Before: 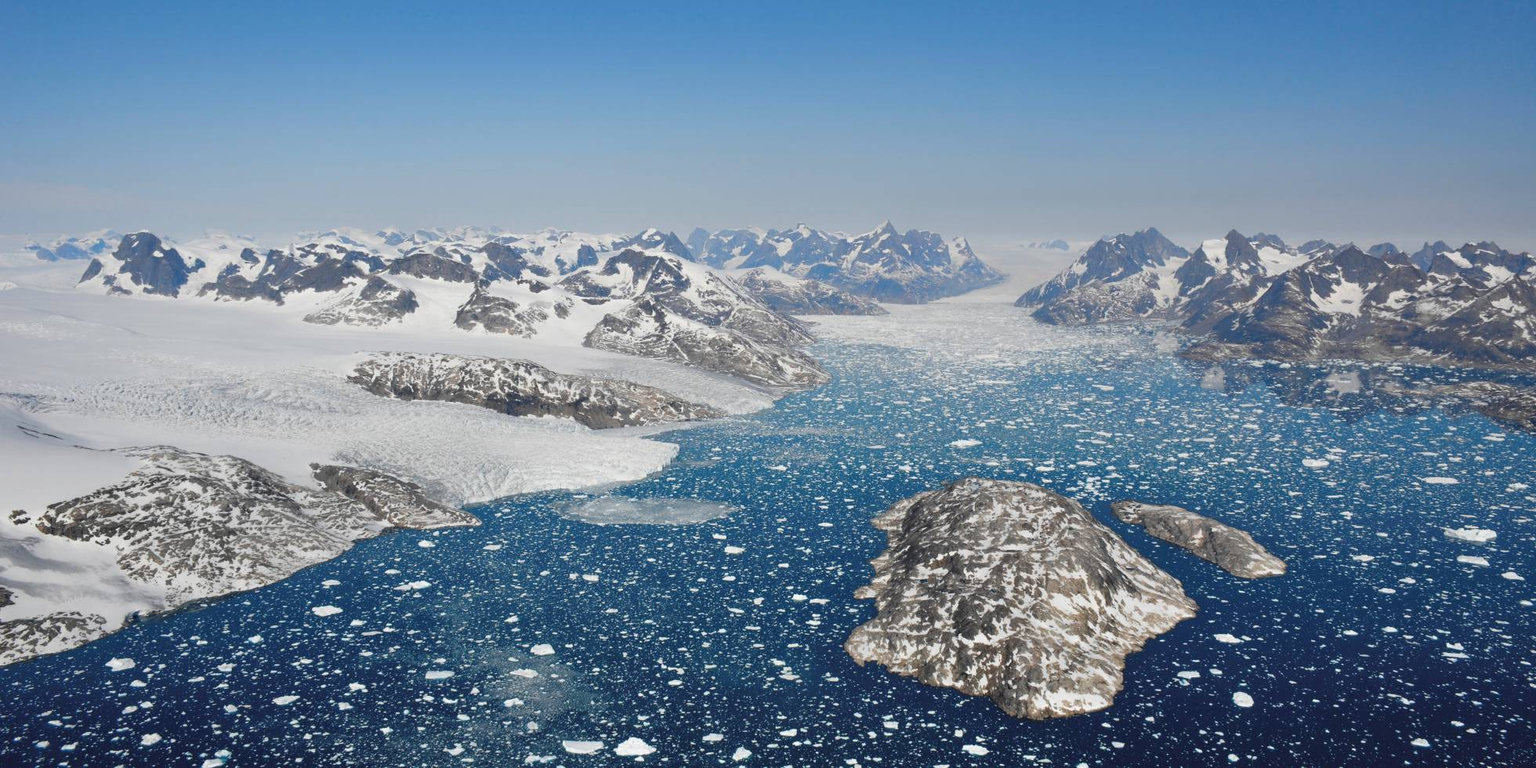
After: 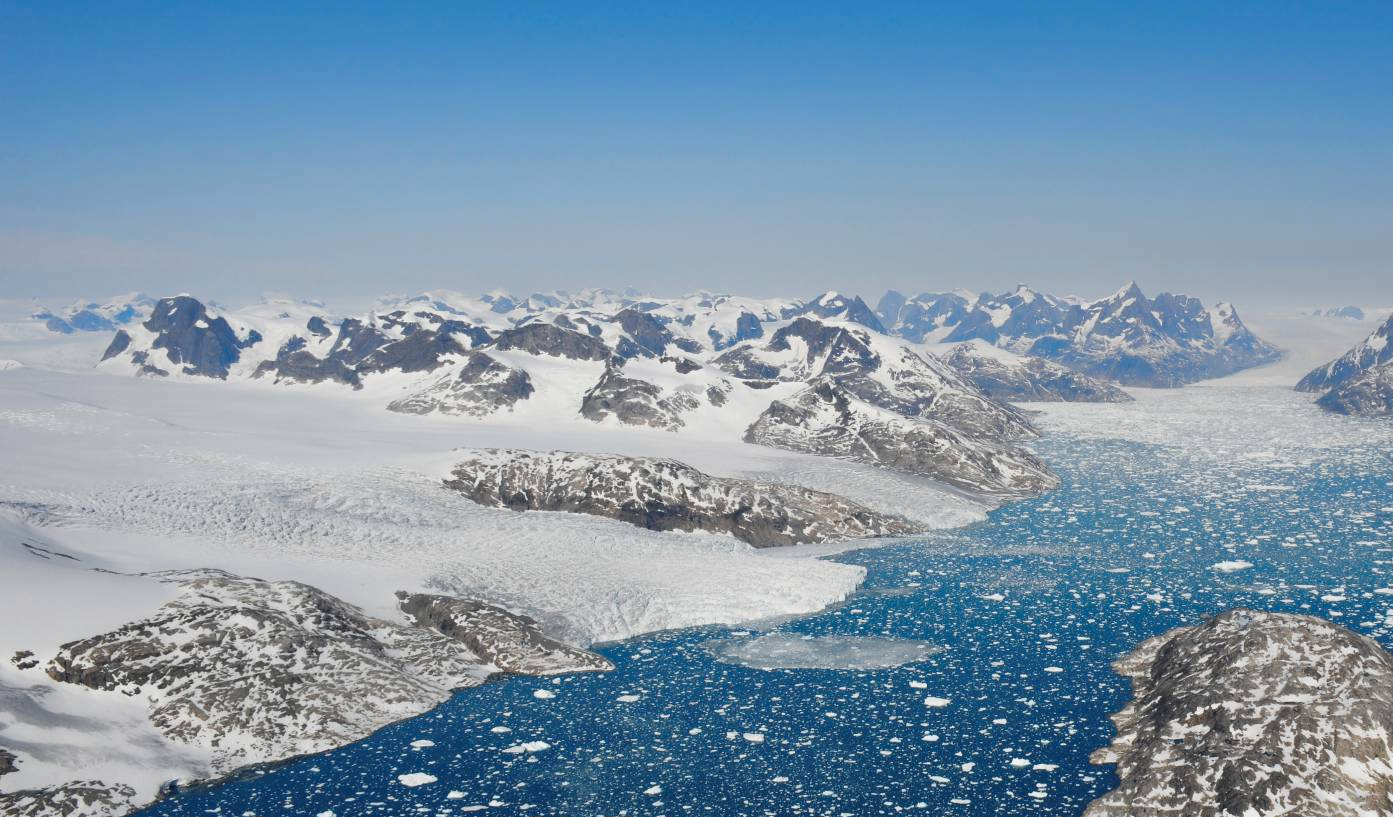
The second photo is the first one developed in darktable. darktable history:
crop: right 28.885%, bottom 16.626%
vibrance: vibrance 100%
